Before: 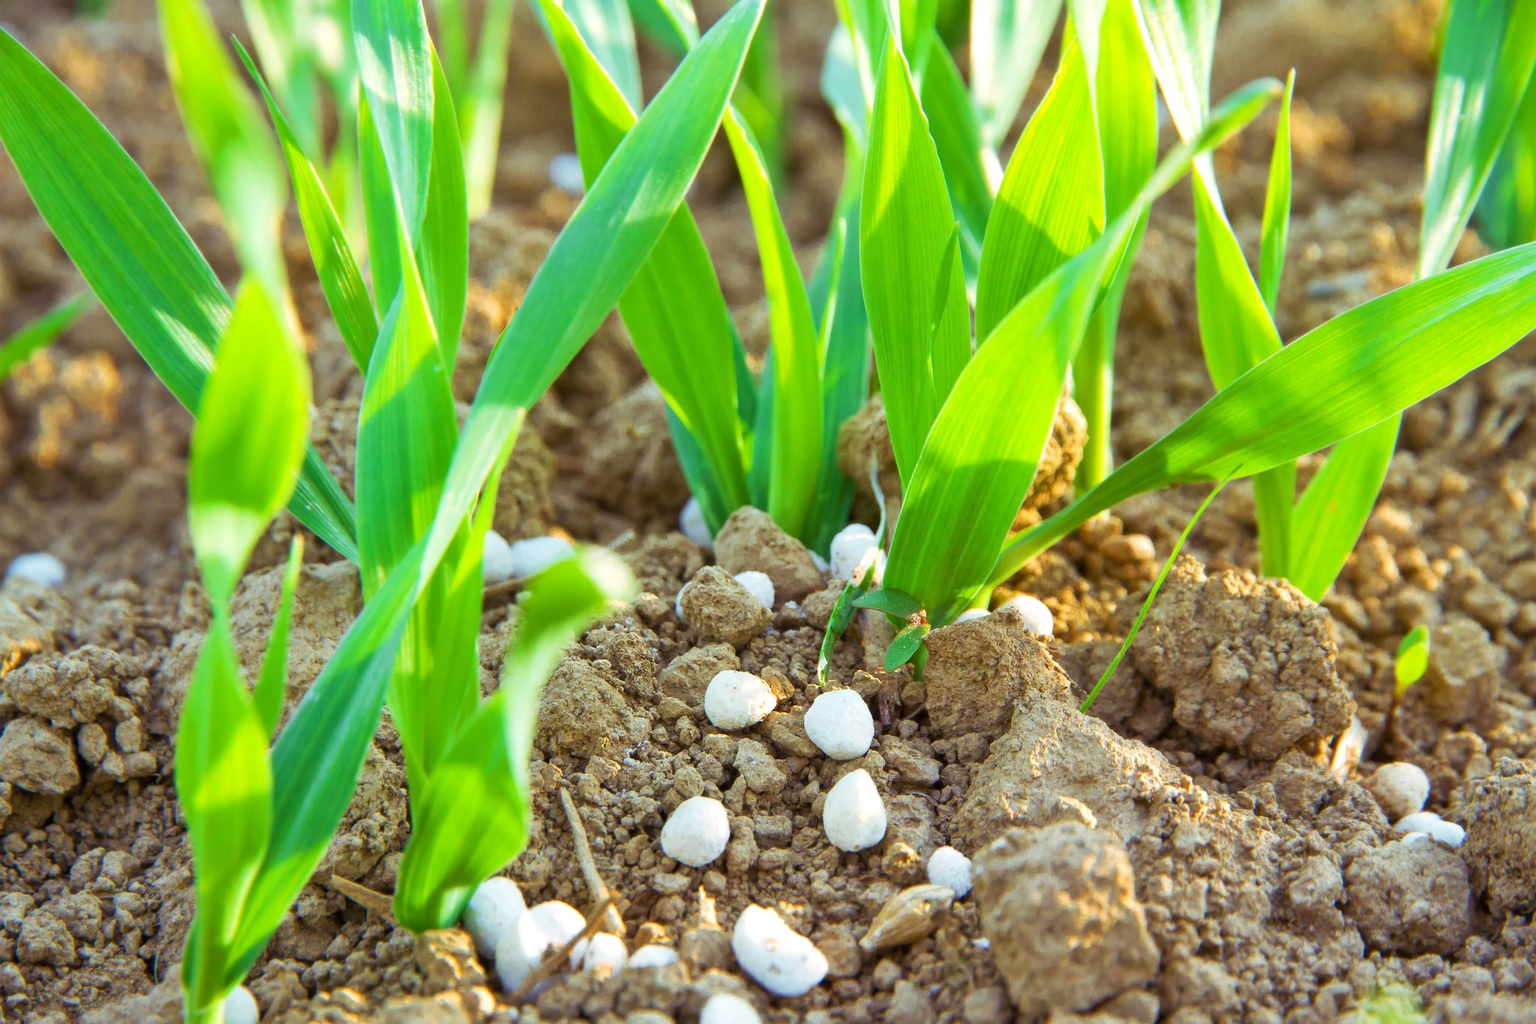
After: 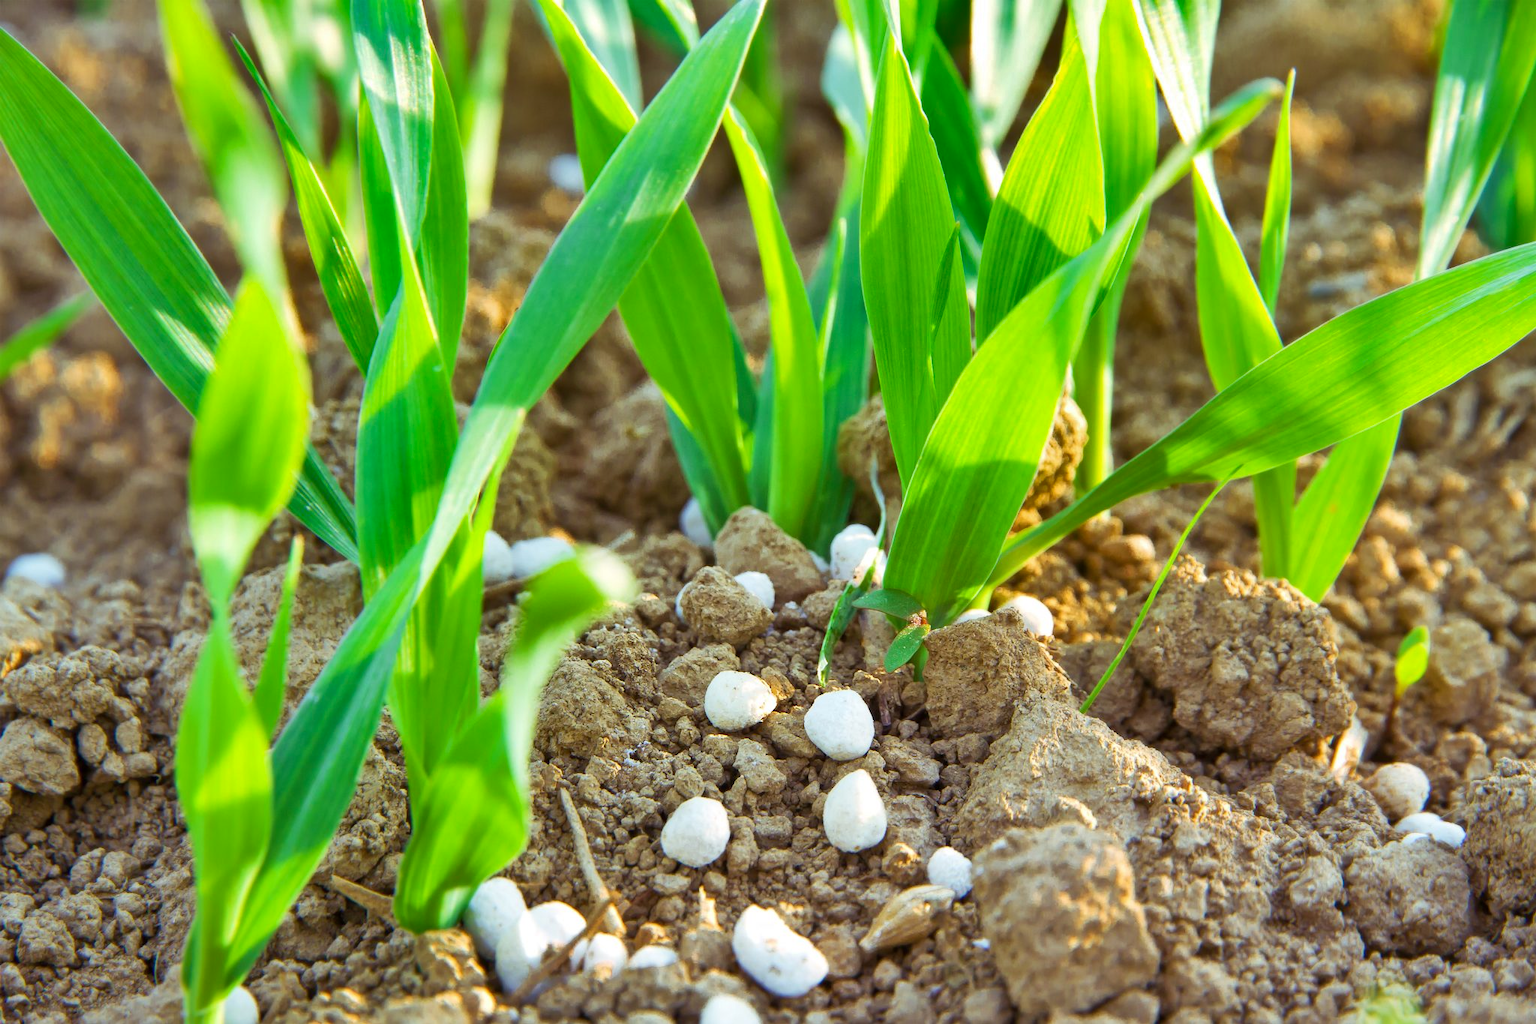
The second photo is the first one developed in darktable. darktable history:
shadows and highlights: radius 118.39, shadows 42.19, highlights -61.76, soften with gaussian
